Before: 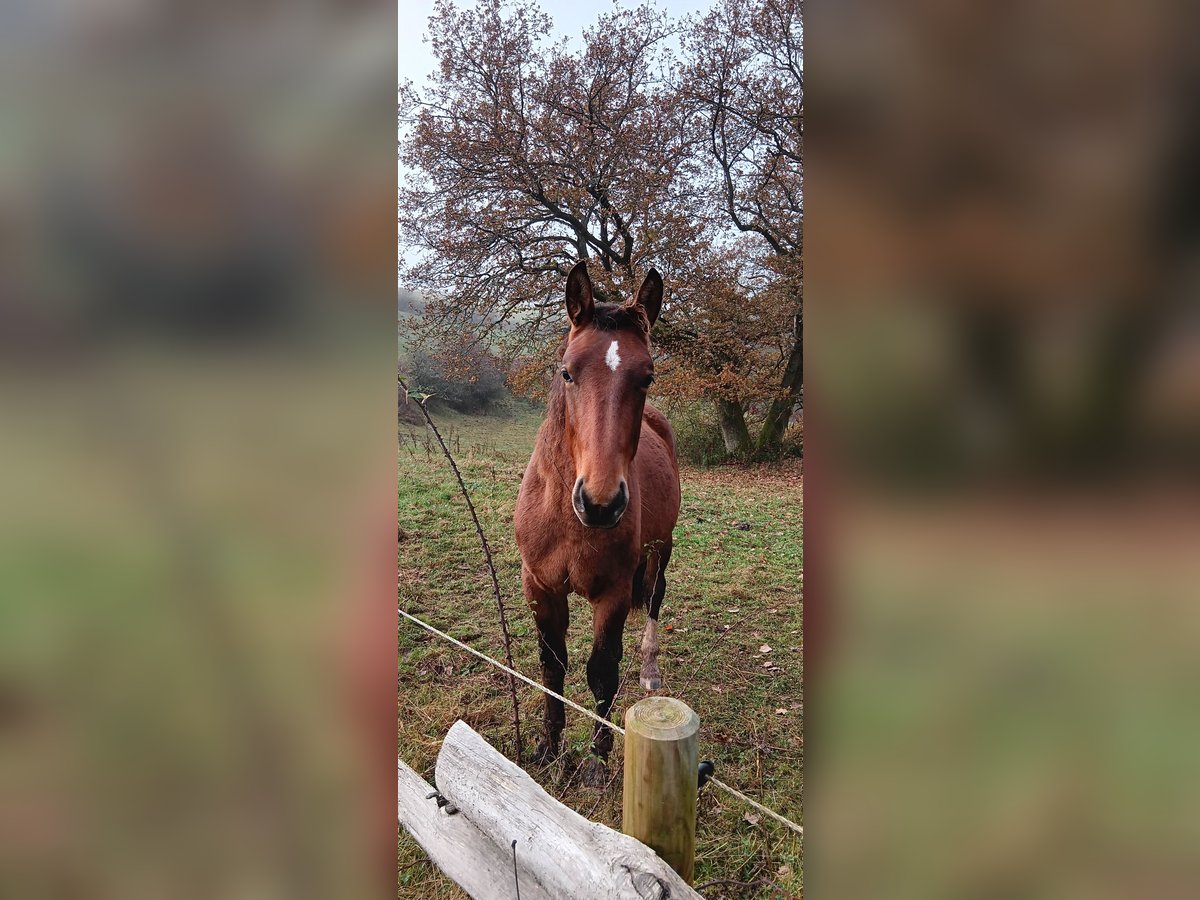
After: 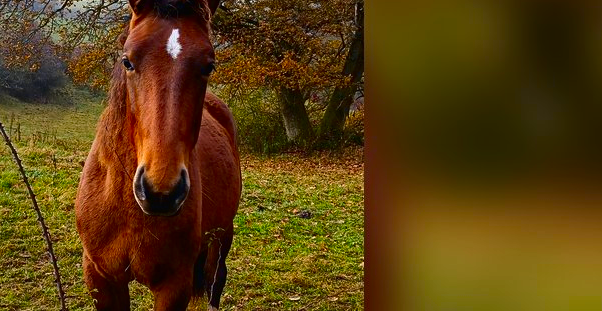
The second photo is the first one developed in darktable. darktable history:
color contrast: green-magenta contrast 1.12, blue-yellow contrast 1.95, unbound 0
crop: left 36.607%, top 34.735%, right 13.146%, bottom 30.611%
contrast brightness saturation: contrast 0.12, brightness -0.12, saturation 0.2
